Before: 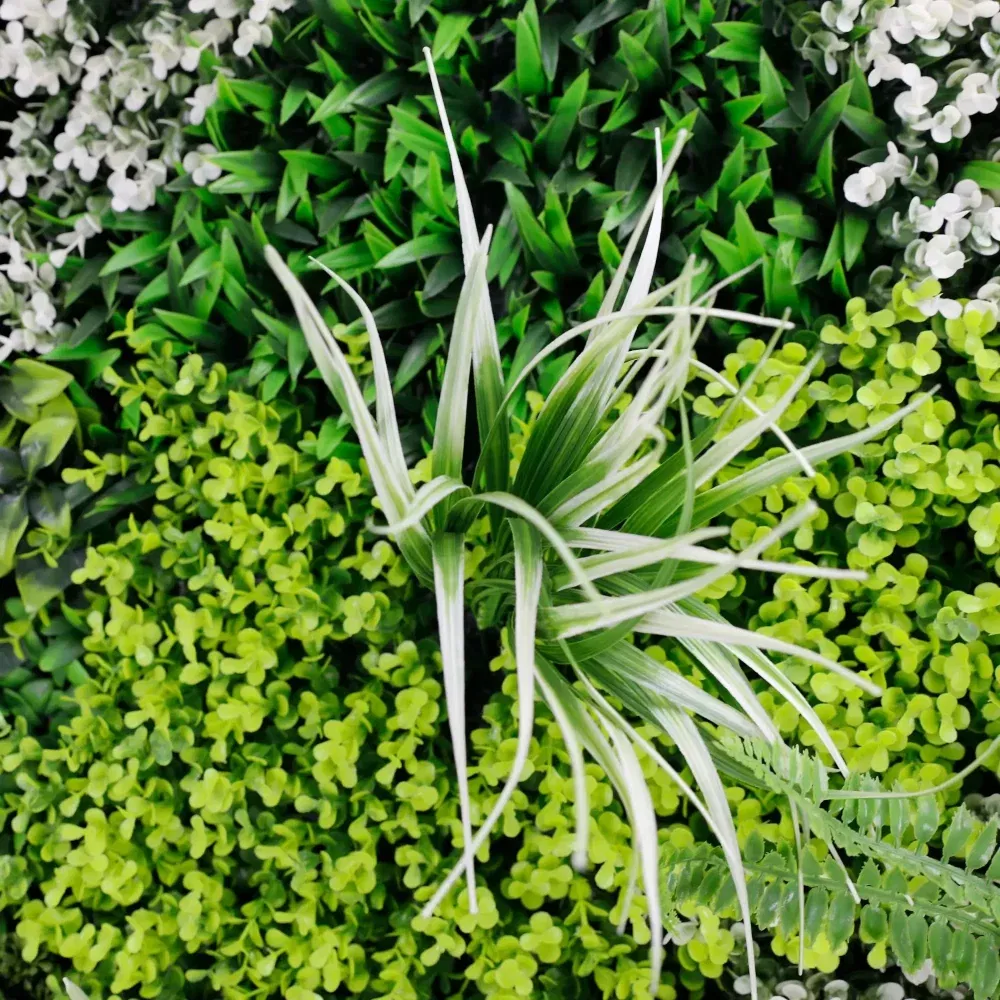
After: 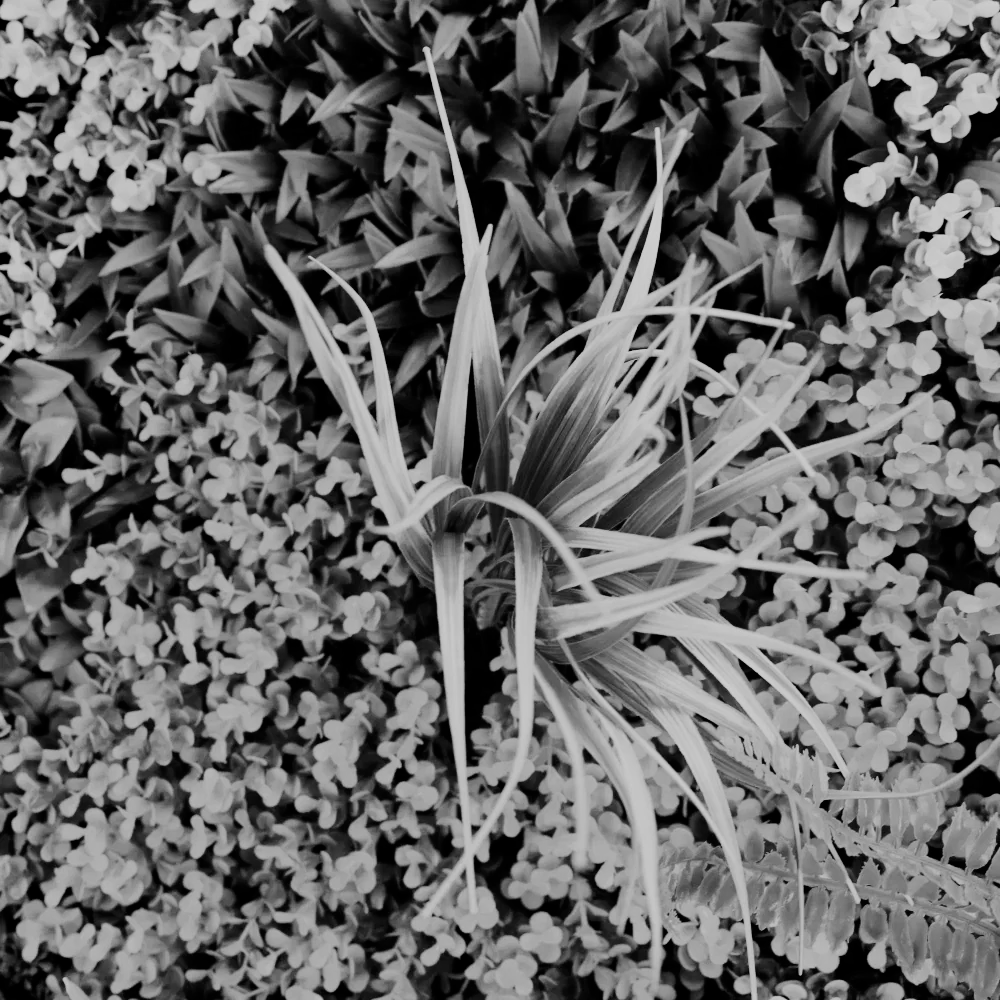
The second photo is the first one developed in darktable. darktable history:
tone curve: curves: ch0 [(0, 0) (0.227, 0.17) (0.766, 0.774) (1, 1)]; ch1 [(0, 0) (0.114, 0.127) (0.437, 0.452) (0.498, 0.498) (0.529, 0.541) (0.579, 0.589) (1, 1)]; ch2 [(0, 0) (0.233, 0.259) (0.493, 0.492) (0.587, 0.573) (1, 1)], color space Lab, independent channels, preserve colors none
filmic rgb: black relative exposure -7.15 EV, white relative exposure 5.36 EV, hardness 3.02
color contrast: green-magenta contrast 1.55, blue-yellow contrast 1.83
monochrome: on, module defaults
